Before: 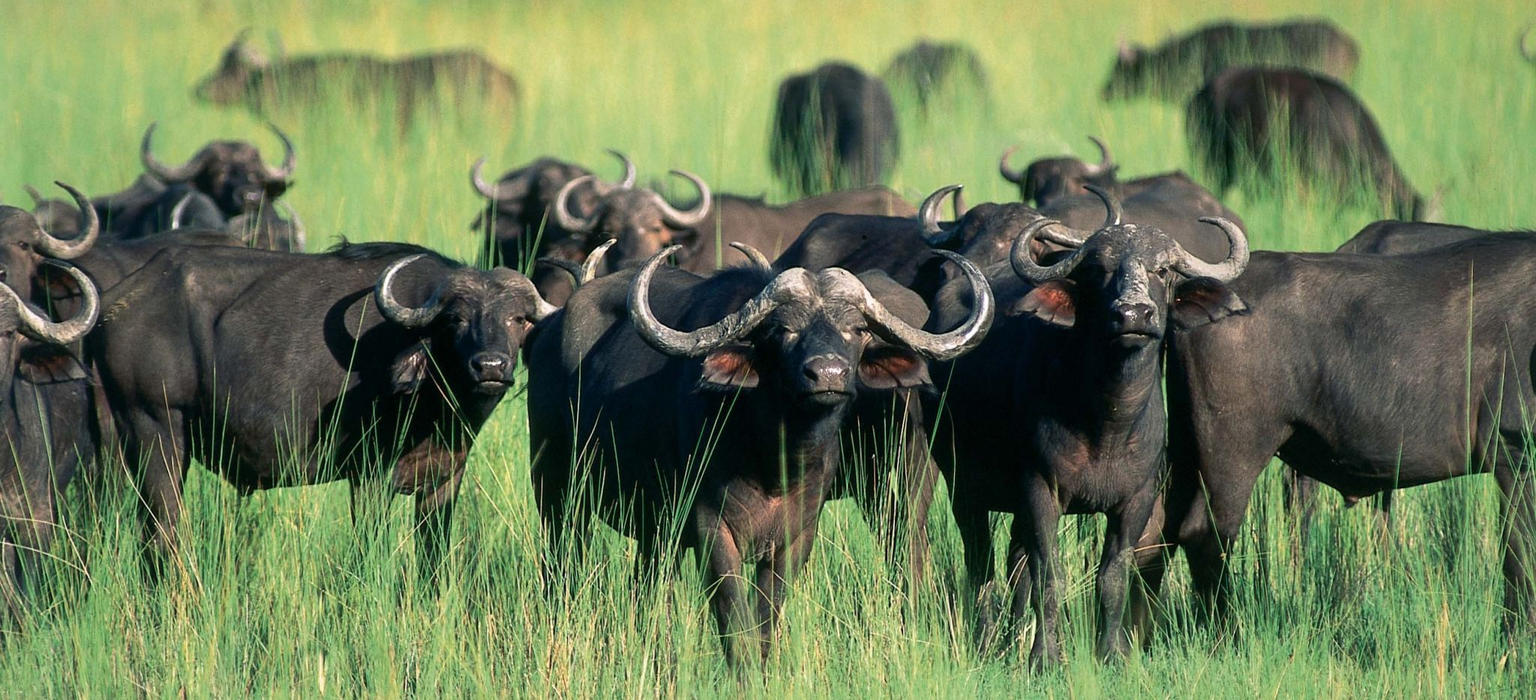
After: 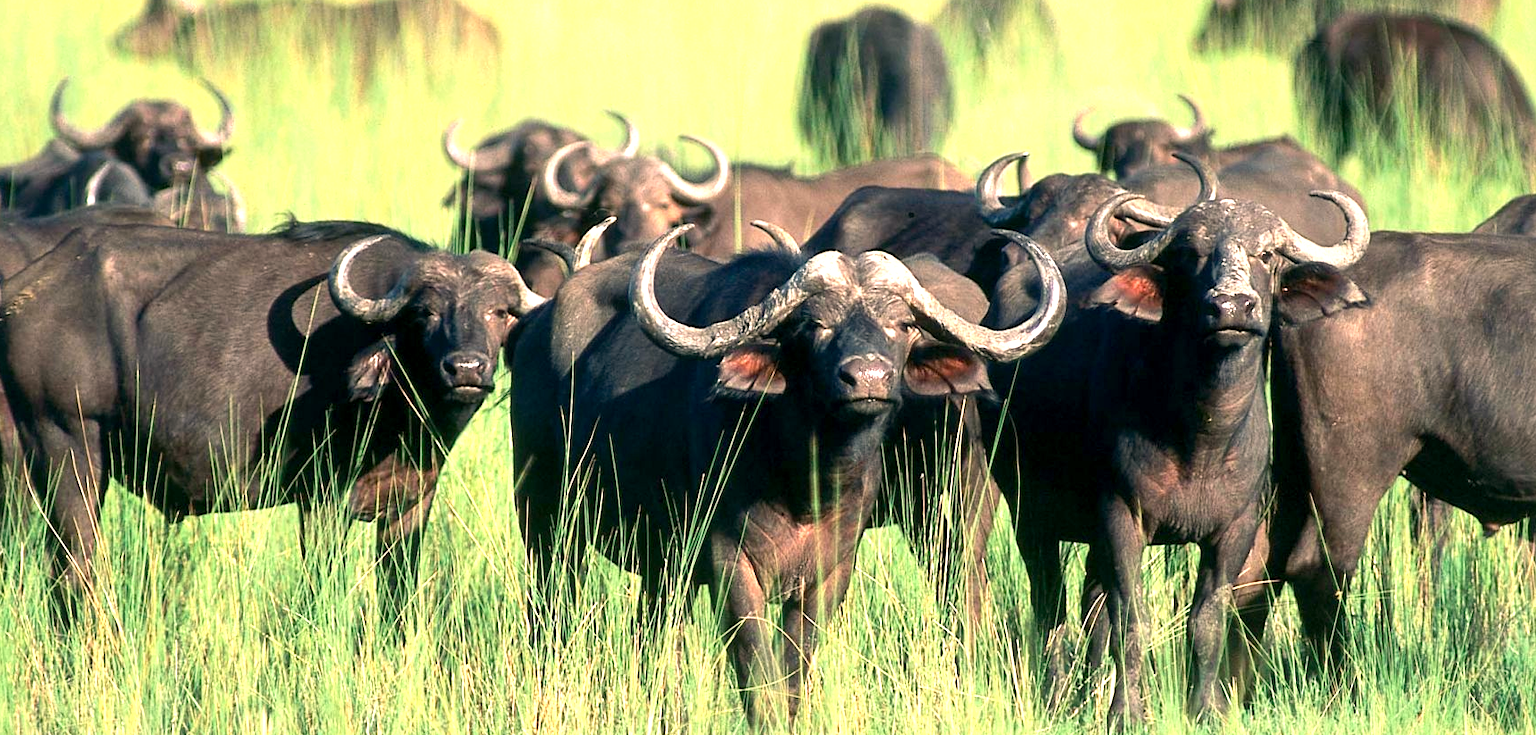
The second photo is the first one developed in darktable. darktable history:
exposure: black level correction 0.001, exposure 1 EV, compensate highlight preservation false
white balance: red 1.127, blue 0.943
crop: left 6.446%, top 8.188%, right 9.538%, bottom 3.548%
